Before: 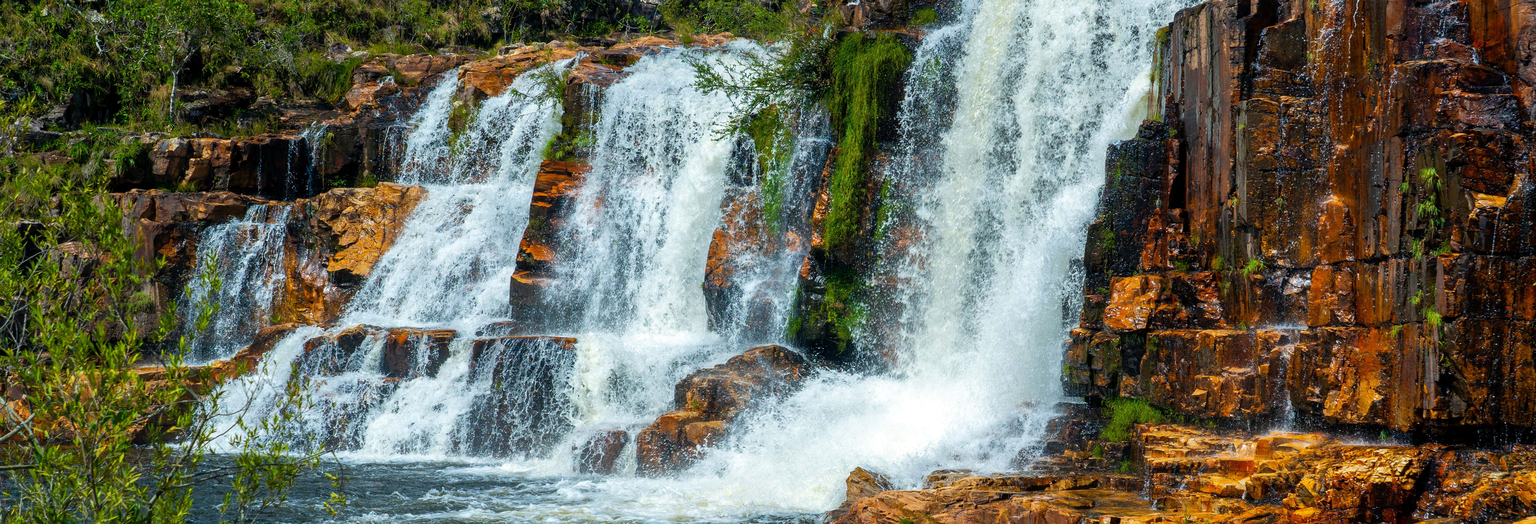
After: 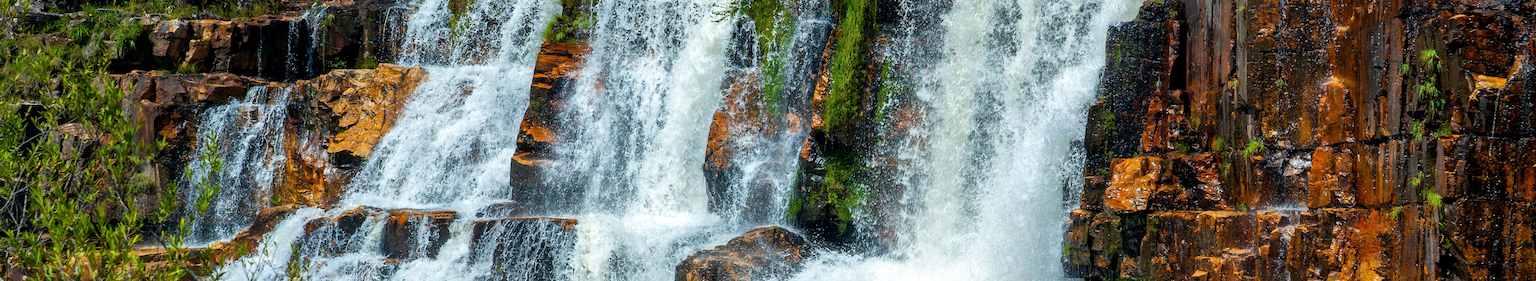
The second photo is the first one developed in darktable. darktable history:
local contrast: mode bilateral grid, contrast 19, coarseness 50, detail 120%, midtone range 0.2
crop and rotate: top 22.715%, bottom 23.455%
